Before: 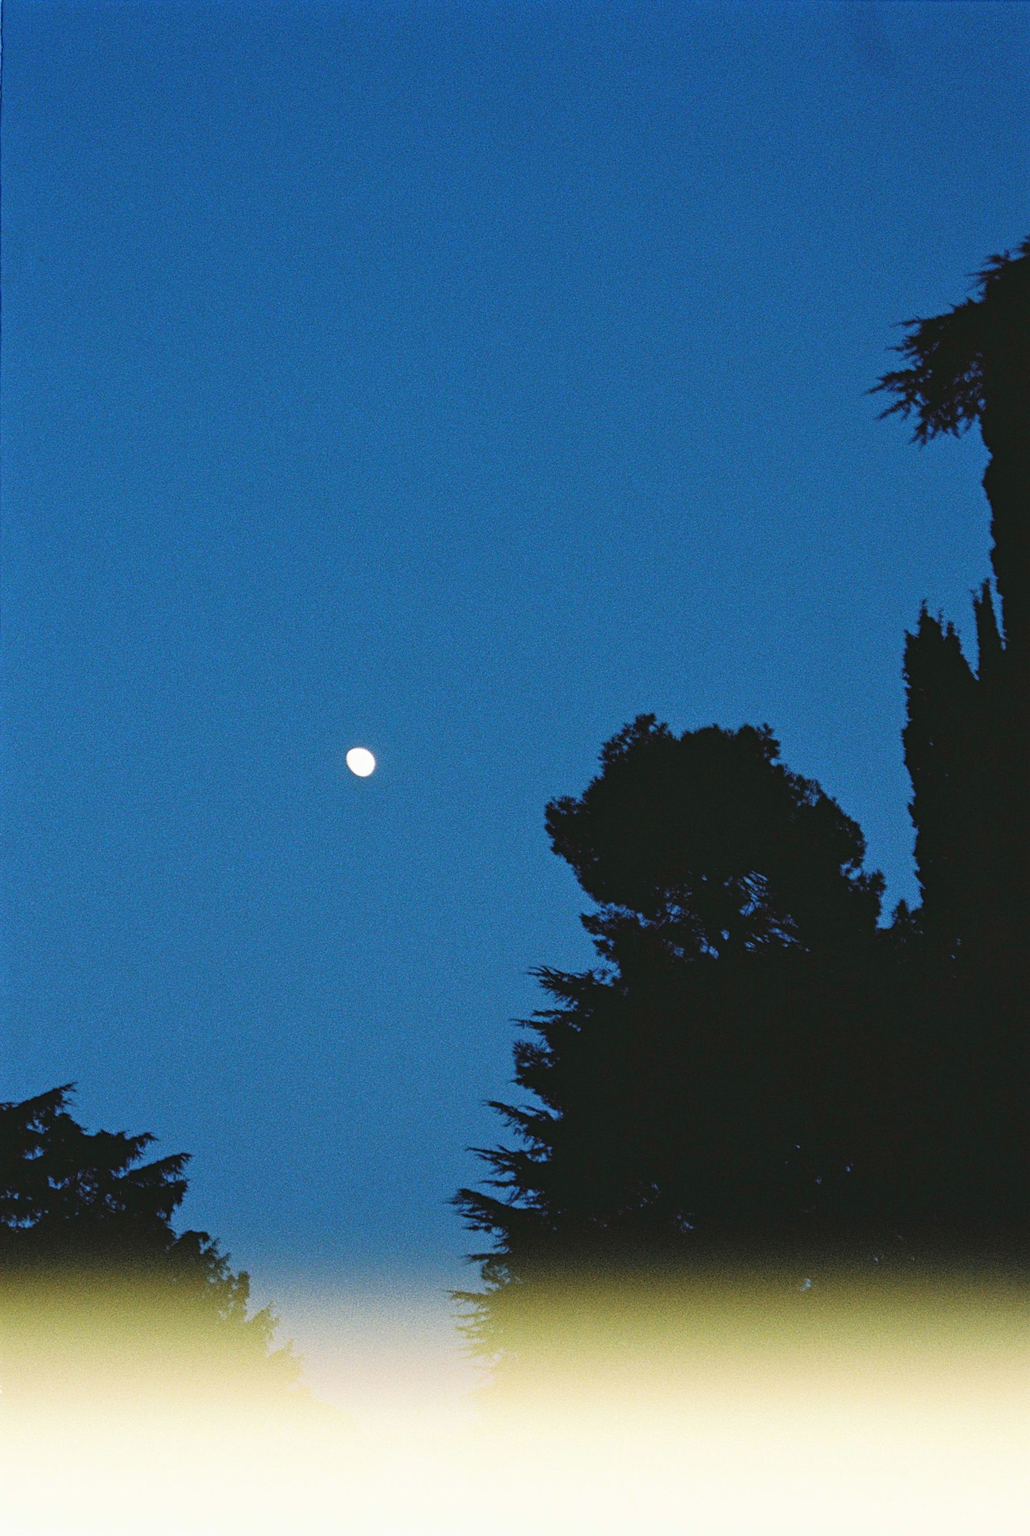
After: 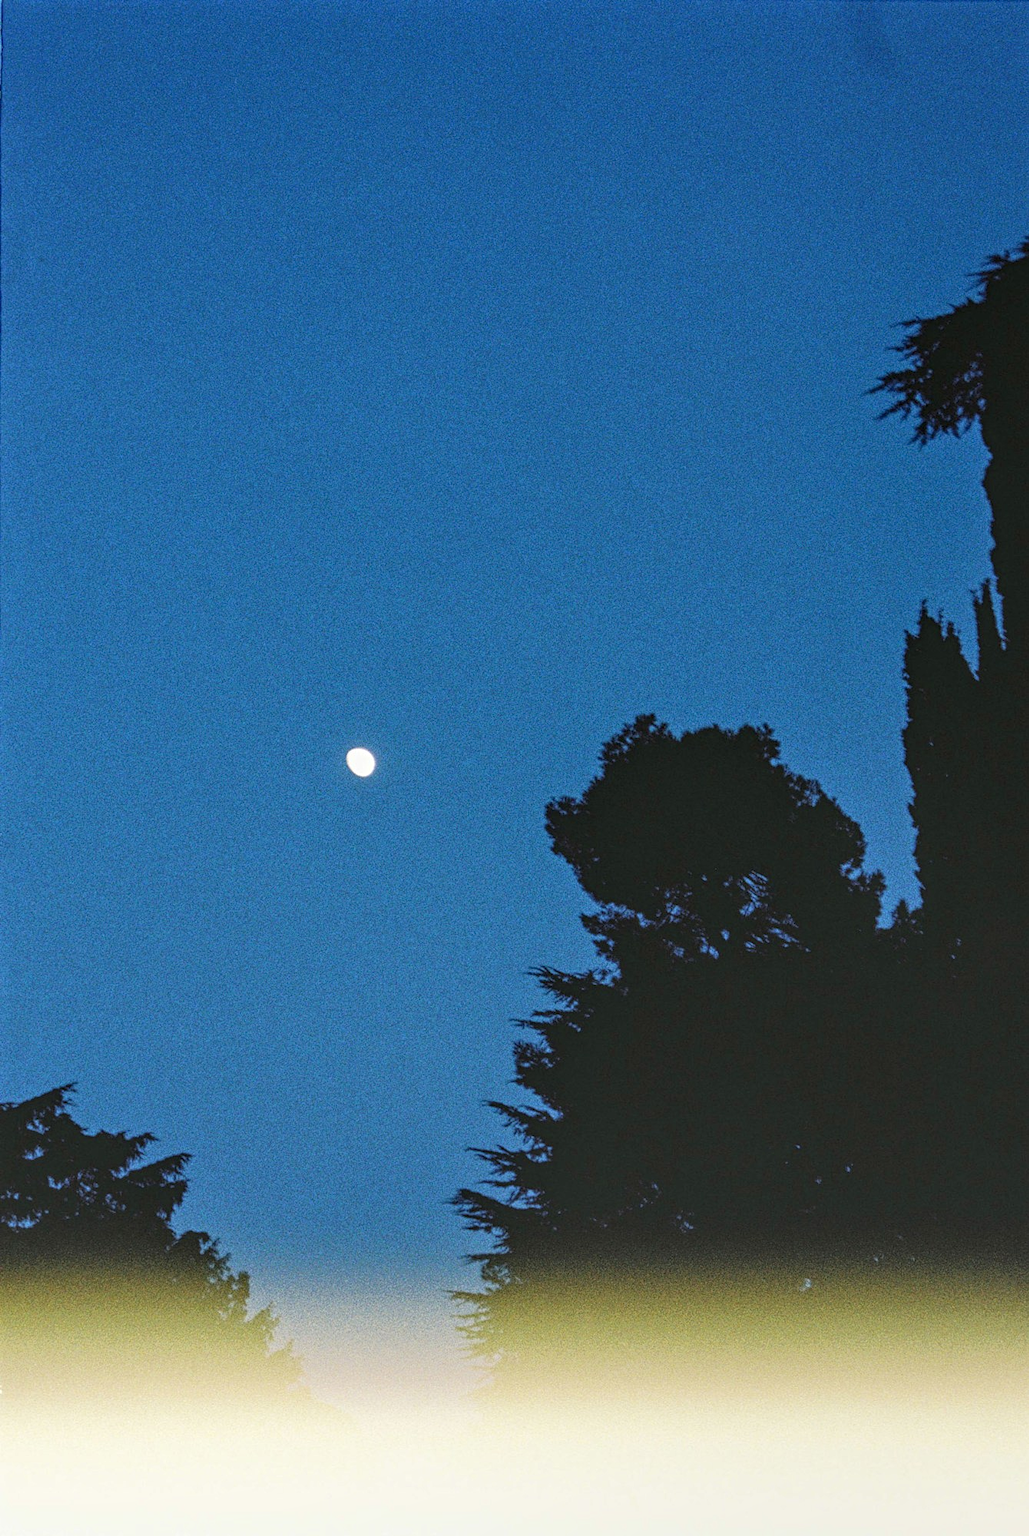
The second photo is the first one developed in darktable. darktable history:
local contrast: highlights 75%, shadows 55%, detail 177%, midtone range 0.212
